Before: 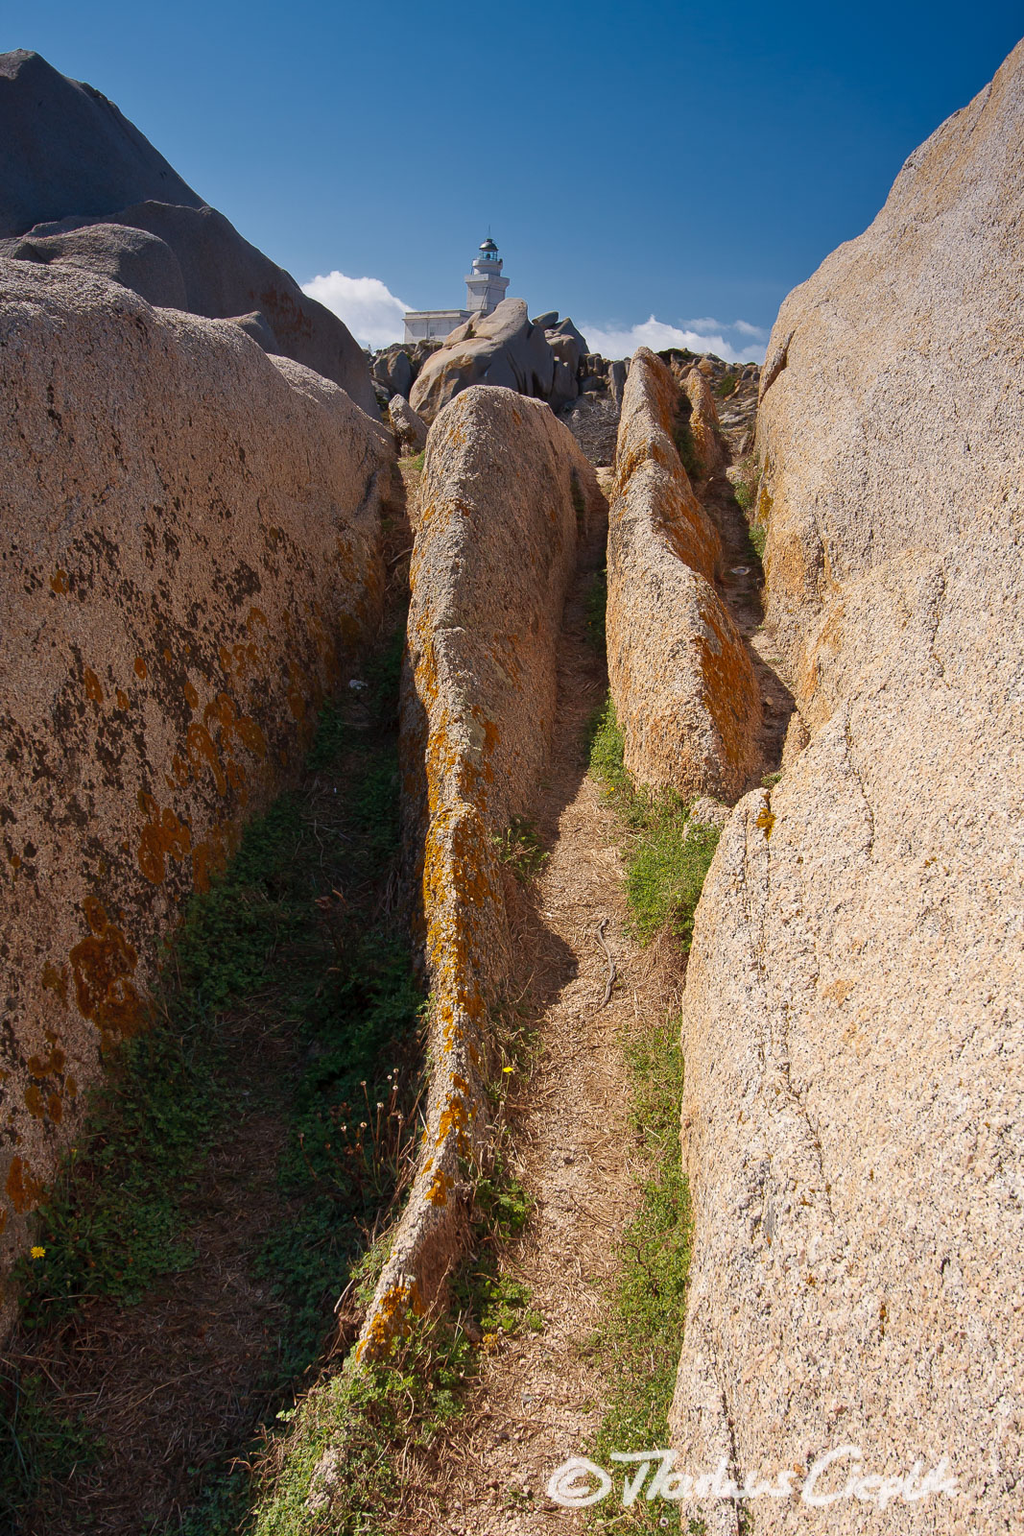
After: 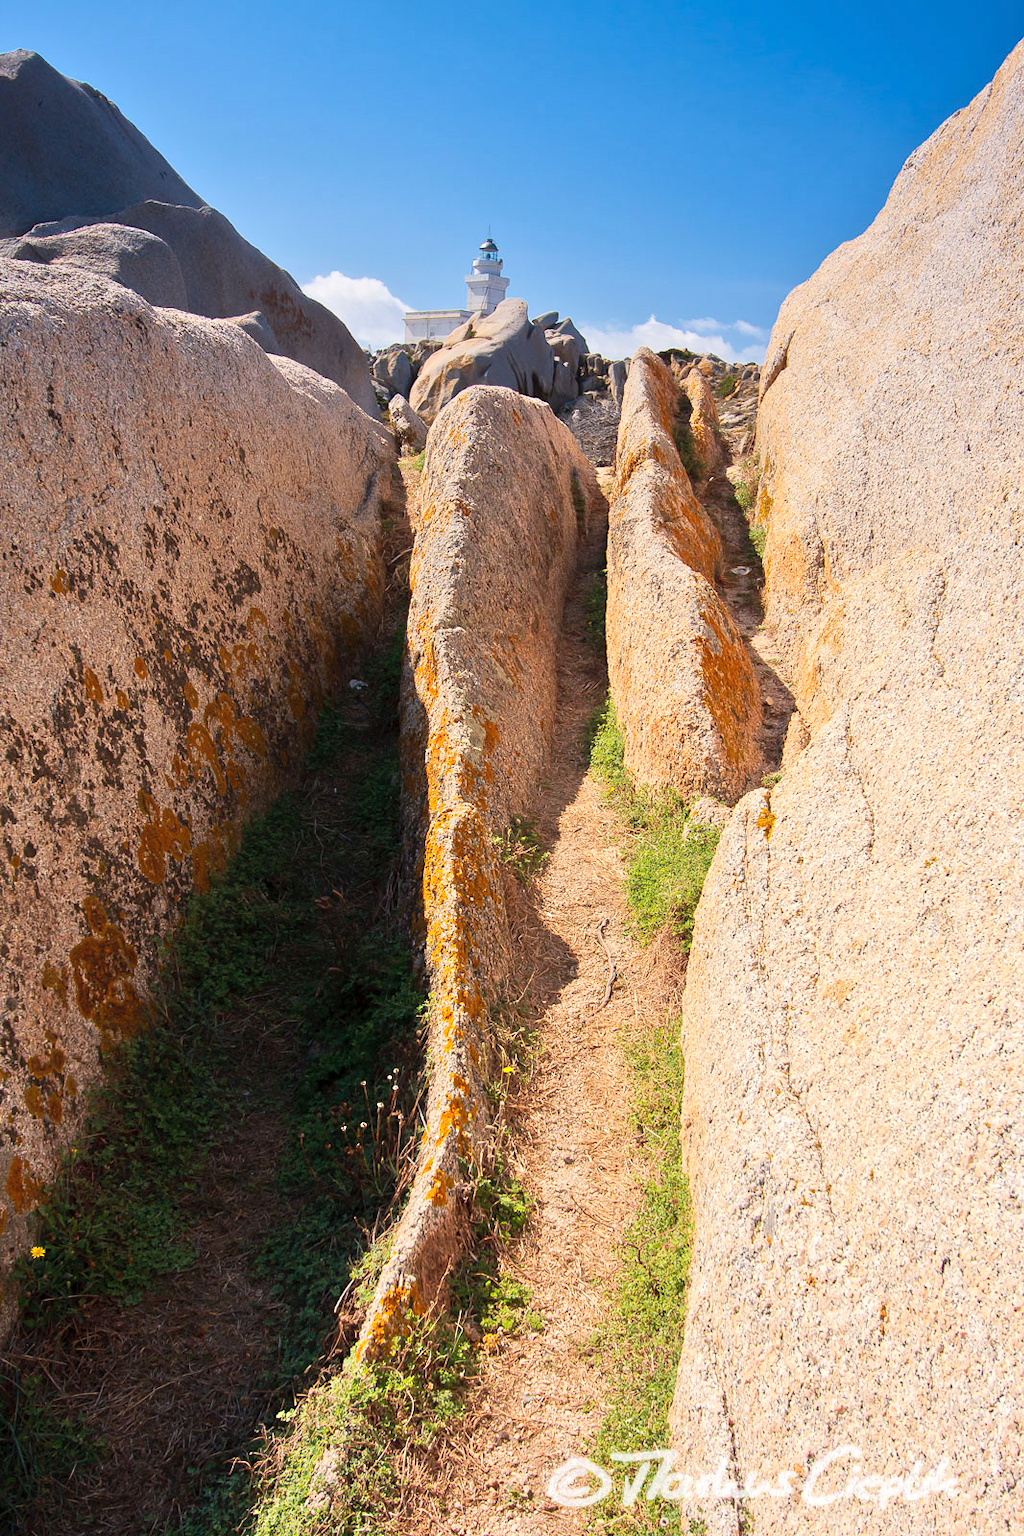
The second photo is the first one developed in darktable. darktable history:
tone equalizer: -7 EV 0.158 EV, -6 EV 0.6 EV, -5 EV 1.13 EV, -4 EV 1.36 EV, -3 EV 1.13 EV, -2 EV 0.6 EV, -1 EV 0.154 EV, edges refinement/feathering 500, mask exposure compensation -1.57 EV, preserve details guided filter
